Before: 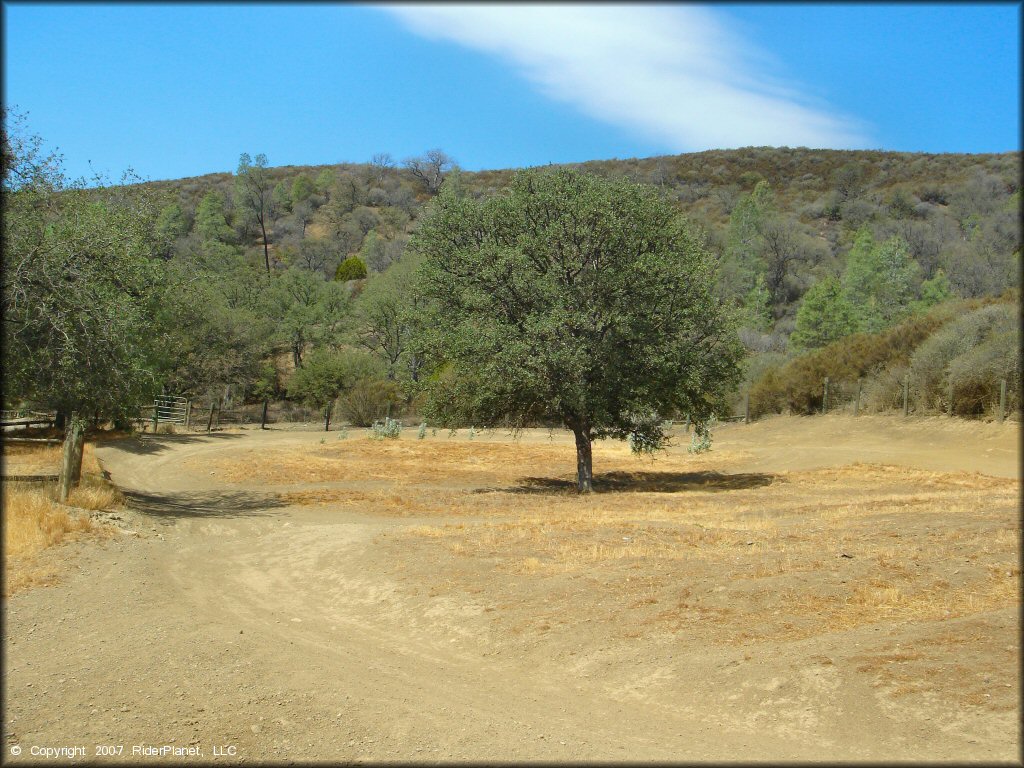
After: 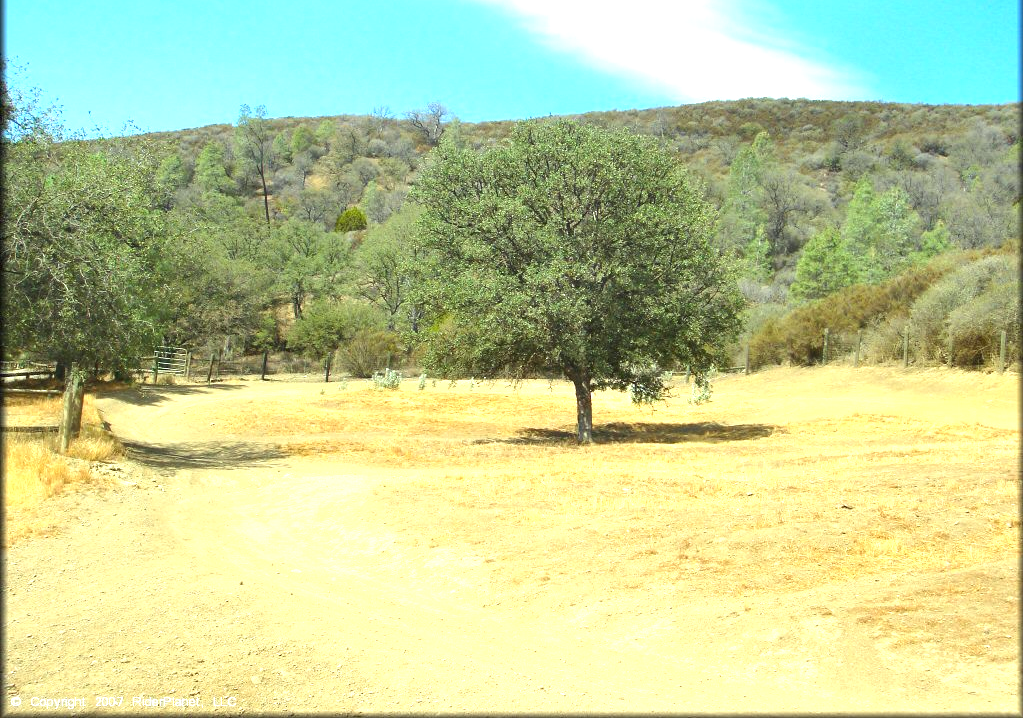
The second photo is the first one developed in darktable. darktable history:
tone equalizer: mask exposure compensation -0.485 EV
crop and rotate: top 6.492%
exposure: black level correction 0, exposure 1.199 EV, compensate exposure bias true, compensate highlight preservation false
color correction: highlights a* -4.65, highlights b* 5.06, saturation 0.971
